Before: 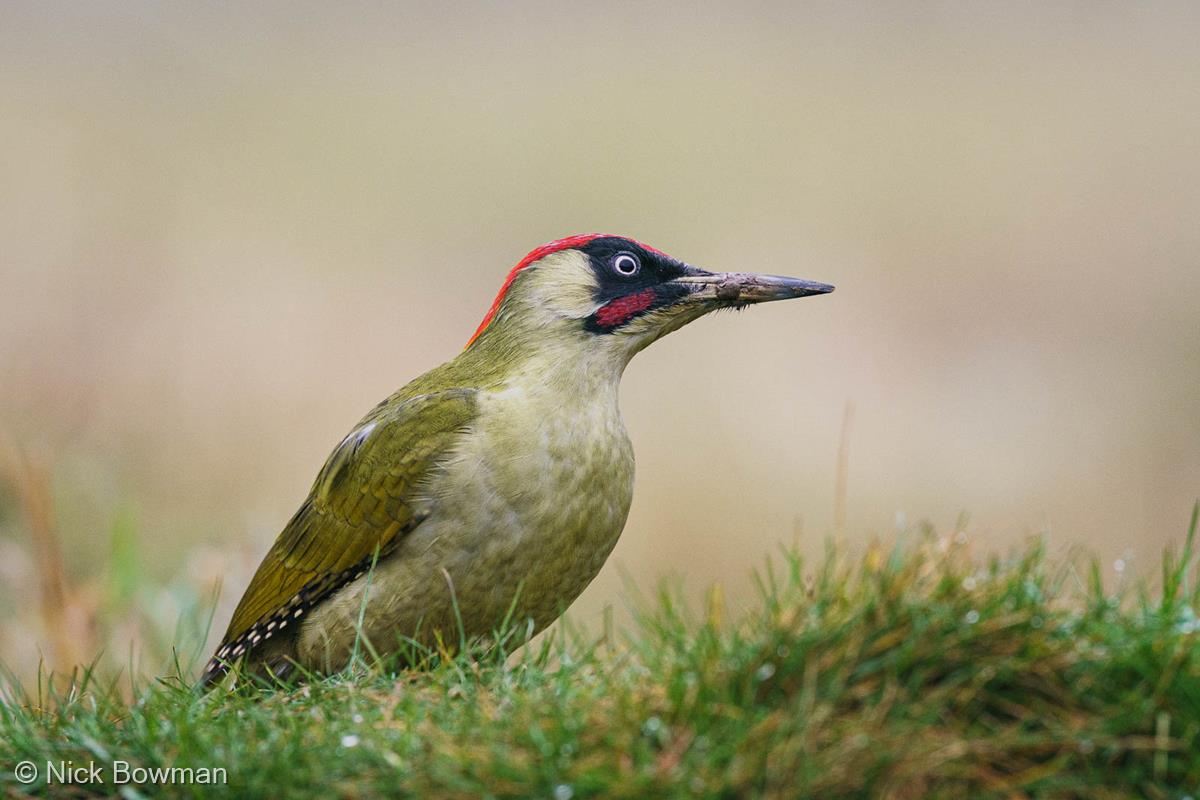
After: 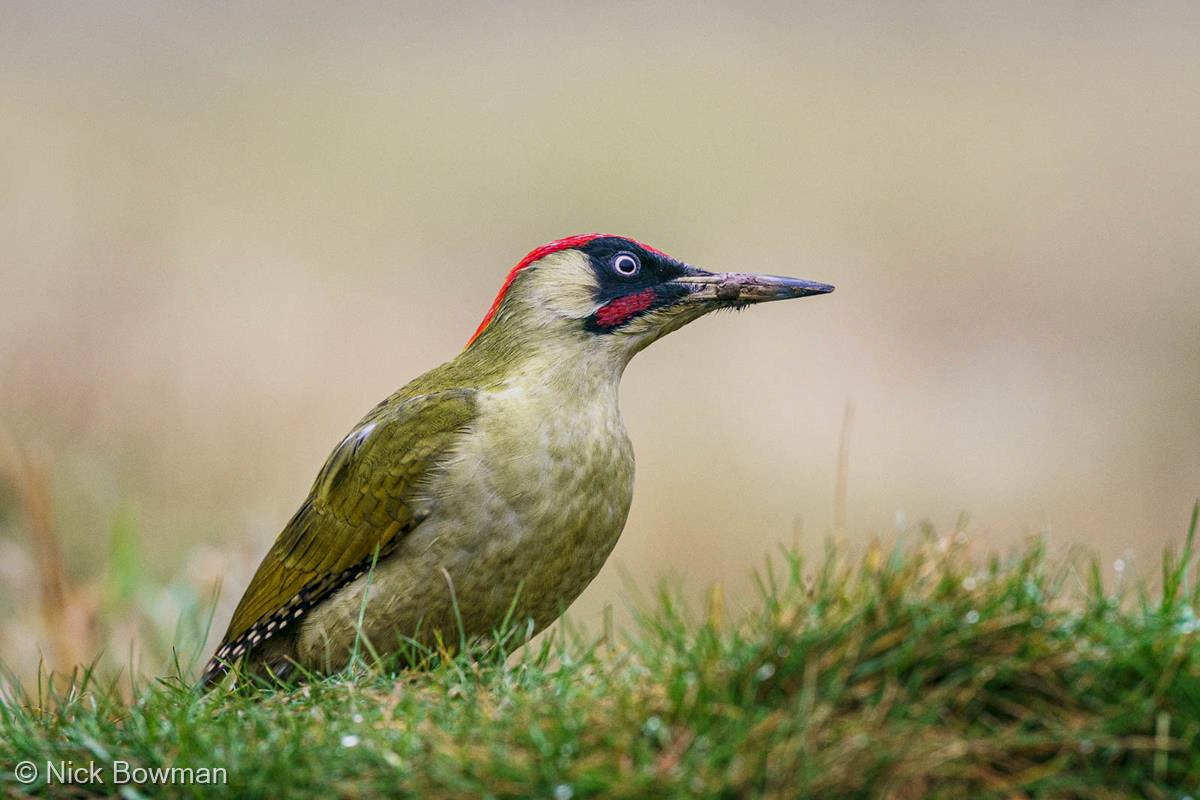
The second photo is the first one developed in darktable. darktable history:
color zones: curves: ch1 [(0.25, 0.5) (0.747, 0.71)]
local contrast: on, module defaults
